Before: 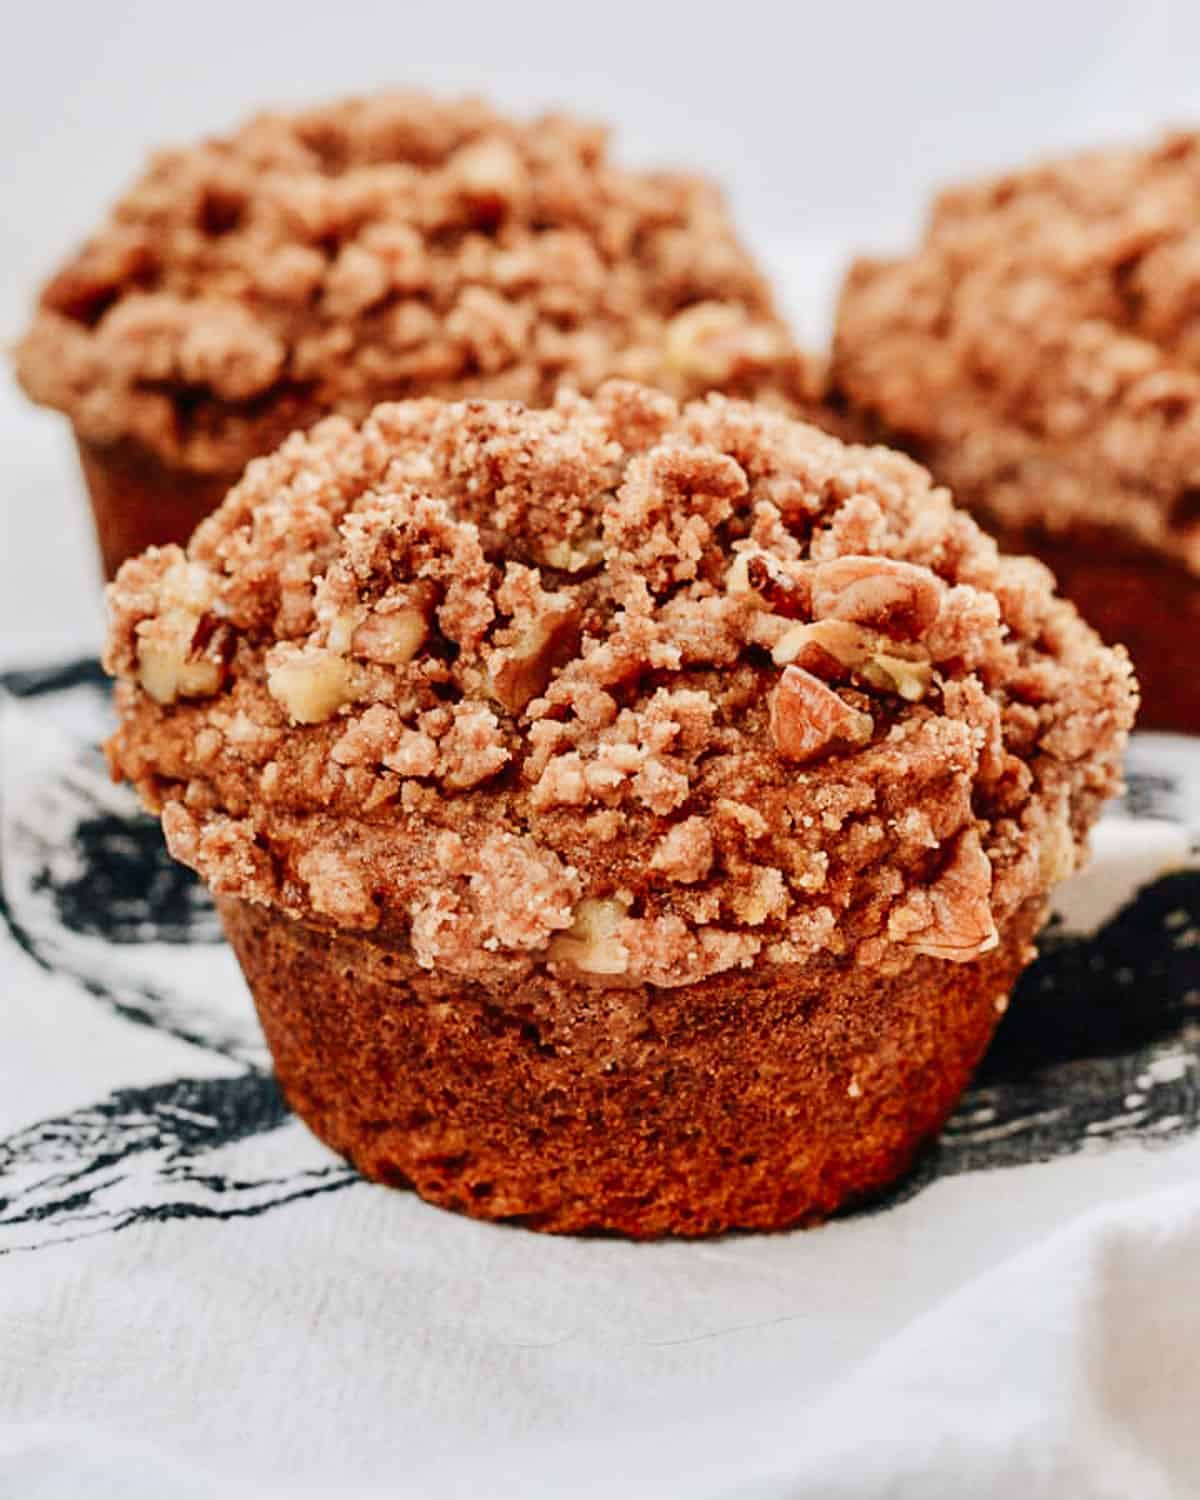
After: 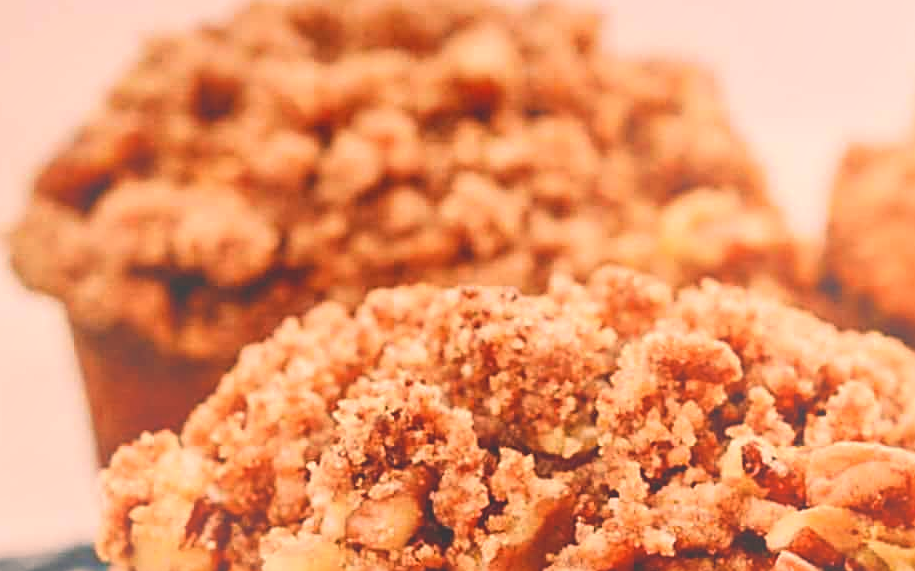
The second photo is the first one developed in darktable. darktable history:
crop: left 0.579%, top 7.627%, right 23.167%, bottom 54.275%
color correction: highlights a* 17.88, highlights b* 18.79
bloom: size 40%
sharpen: on, module defaults
exposure: compensate highlight preservation false
shadows and highlights: low approximation 0.01, soften with gaussian
